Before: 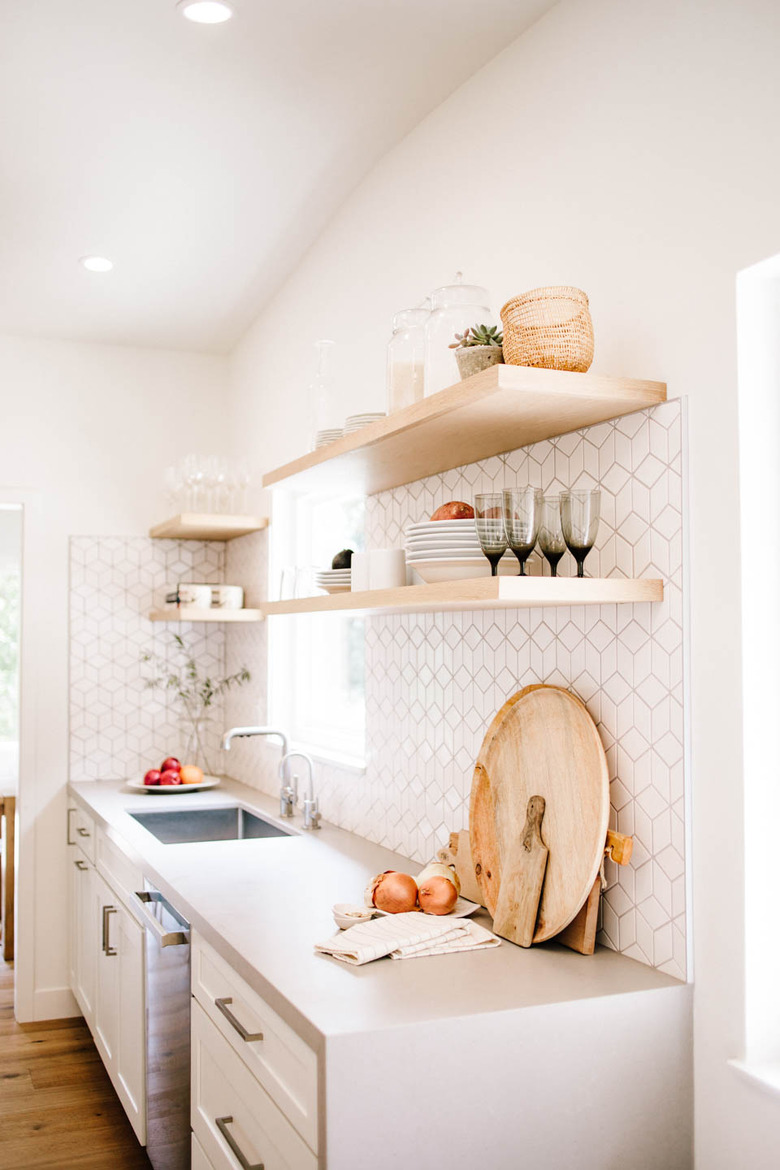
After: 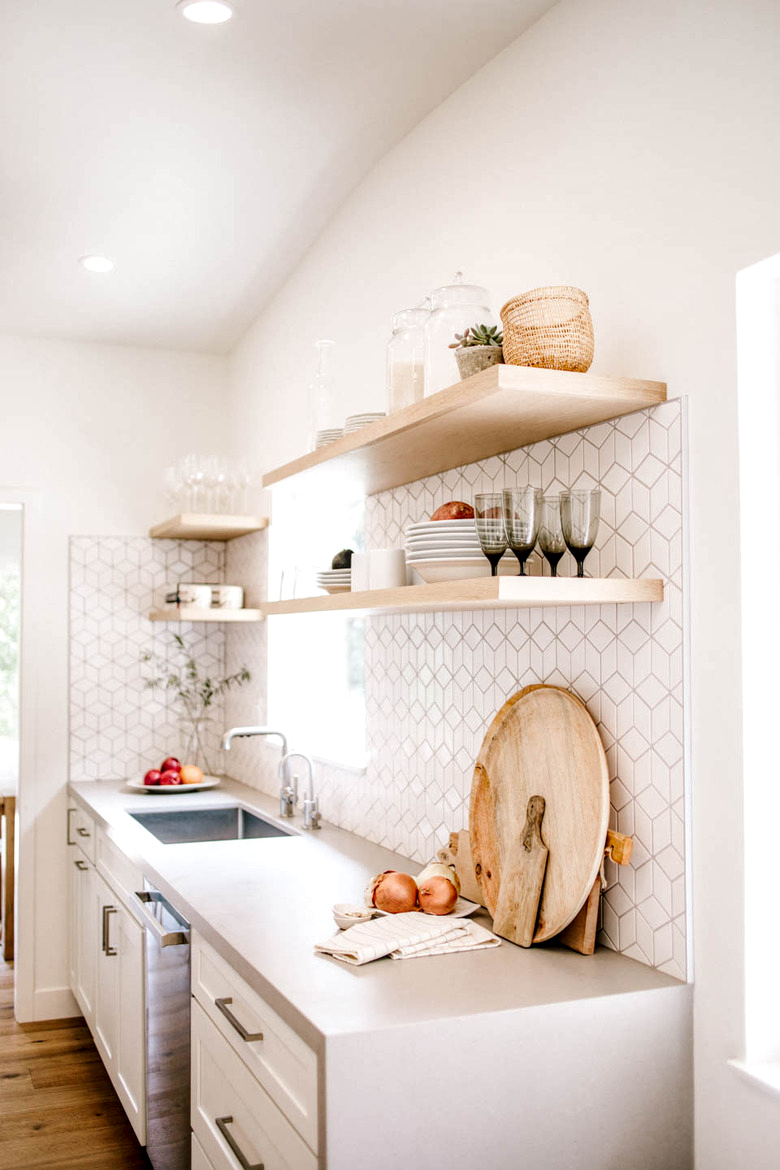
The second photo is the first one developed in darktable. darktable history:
local contrast: highlights 43%, shadows 60%, detail 137%, midtone range 0.513
